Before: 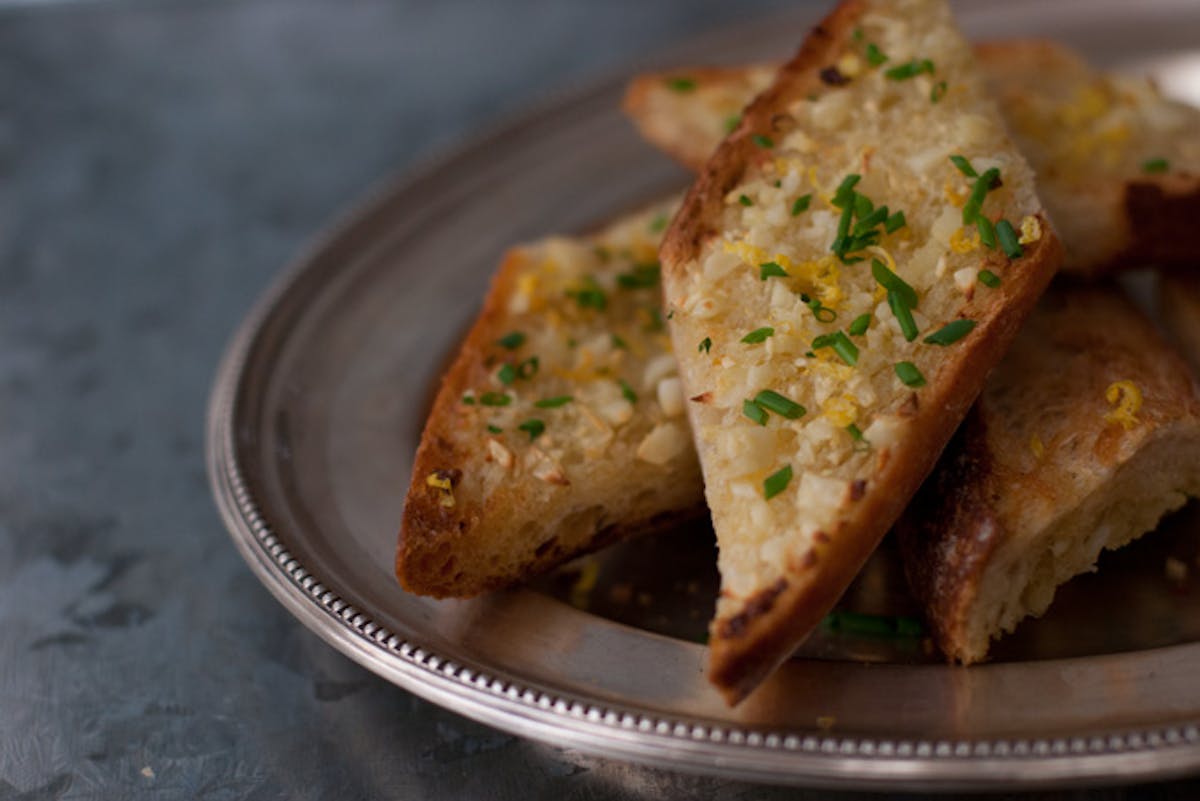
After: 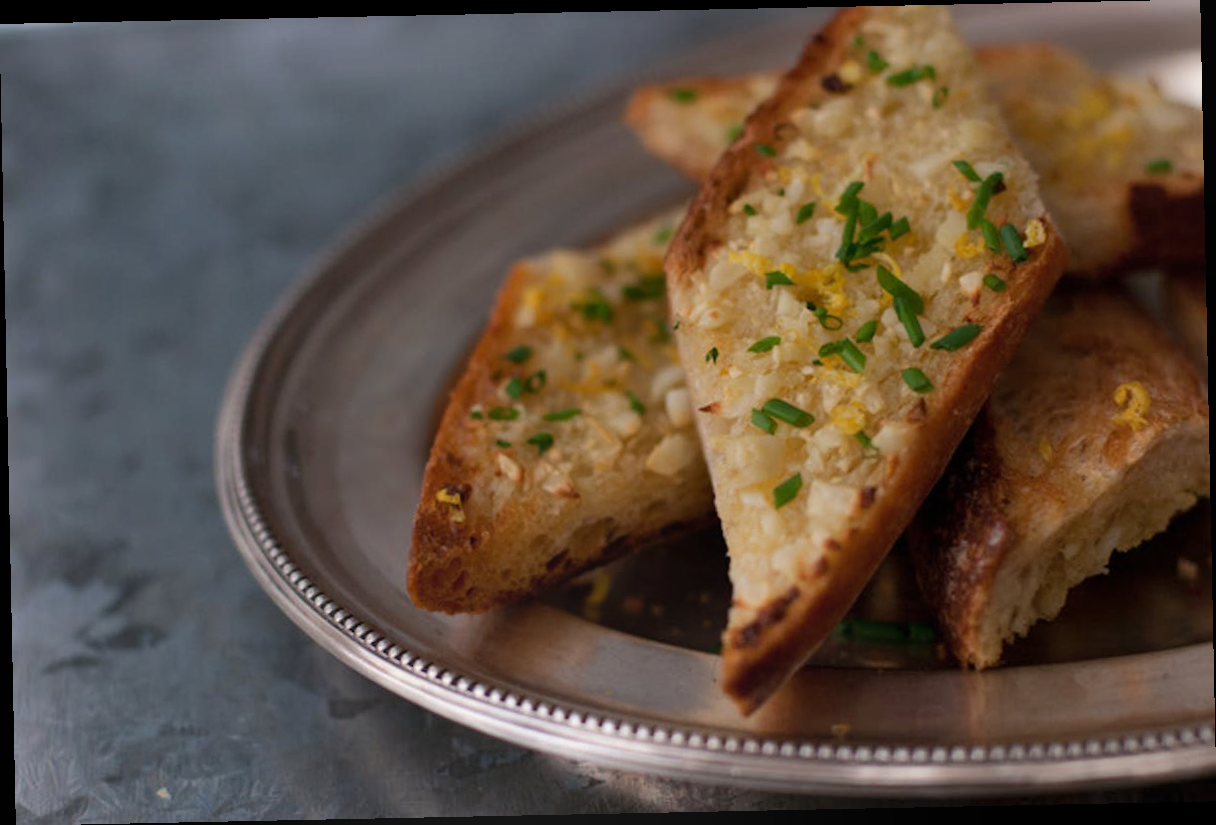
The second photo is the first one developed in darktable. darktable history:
rotate and perspective: rotation -1.17°, automatic cropping off
bloom: size 38%, threshold 95%, strength 30%
shadows and highlights: shadows 32.83, highlights -47.7, soften with gaussian
